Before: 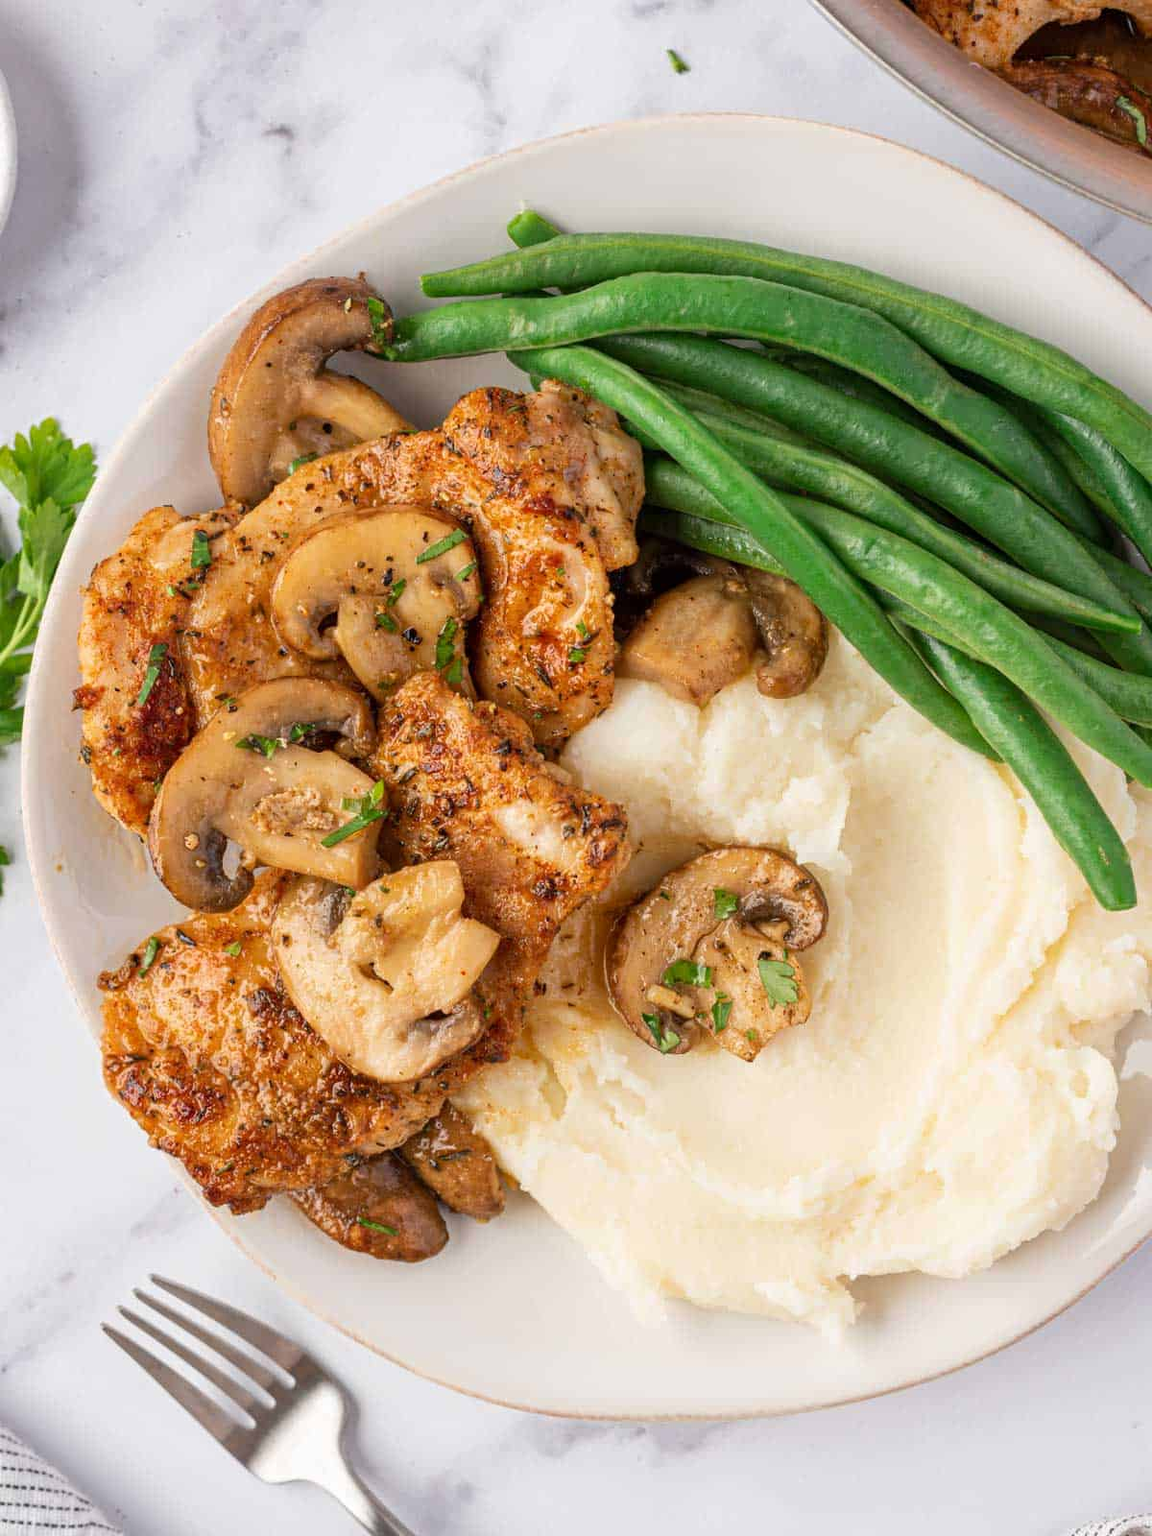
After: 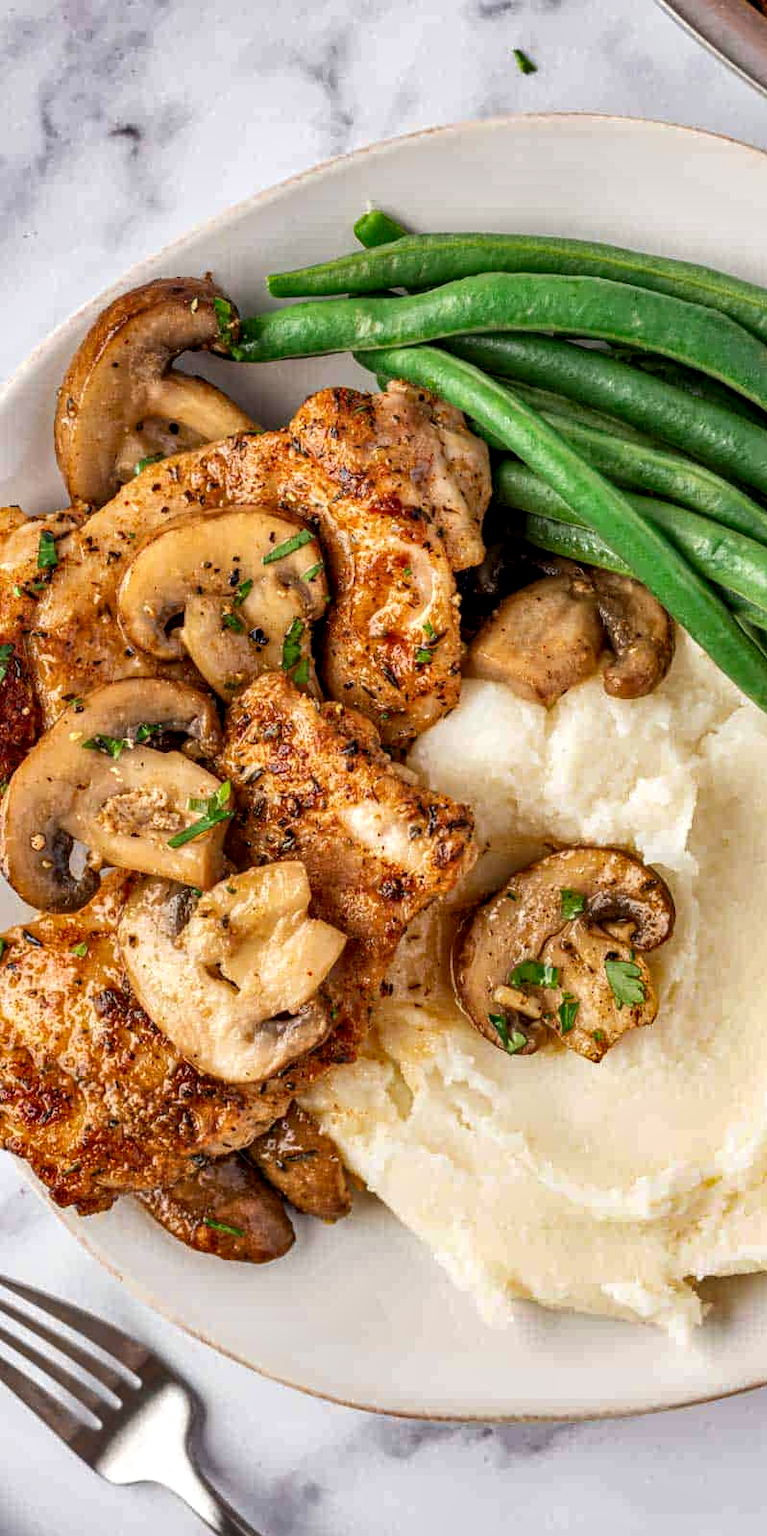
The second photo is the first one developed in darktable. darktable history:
crop and rotate: left 13.369%, right 19.978%
contrast equalizer: y [[0.6 ×6], [0.55 ×6], [0 ×6], [0 ×6], [0 ×6]], mix 0.313
local contrast: detail 130%
shadows and highlights: highlights color adjustment 89.46%, soften with gaussian
